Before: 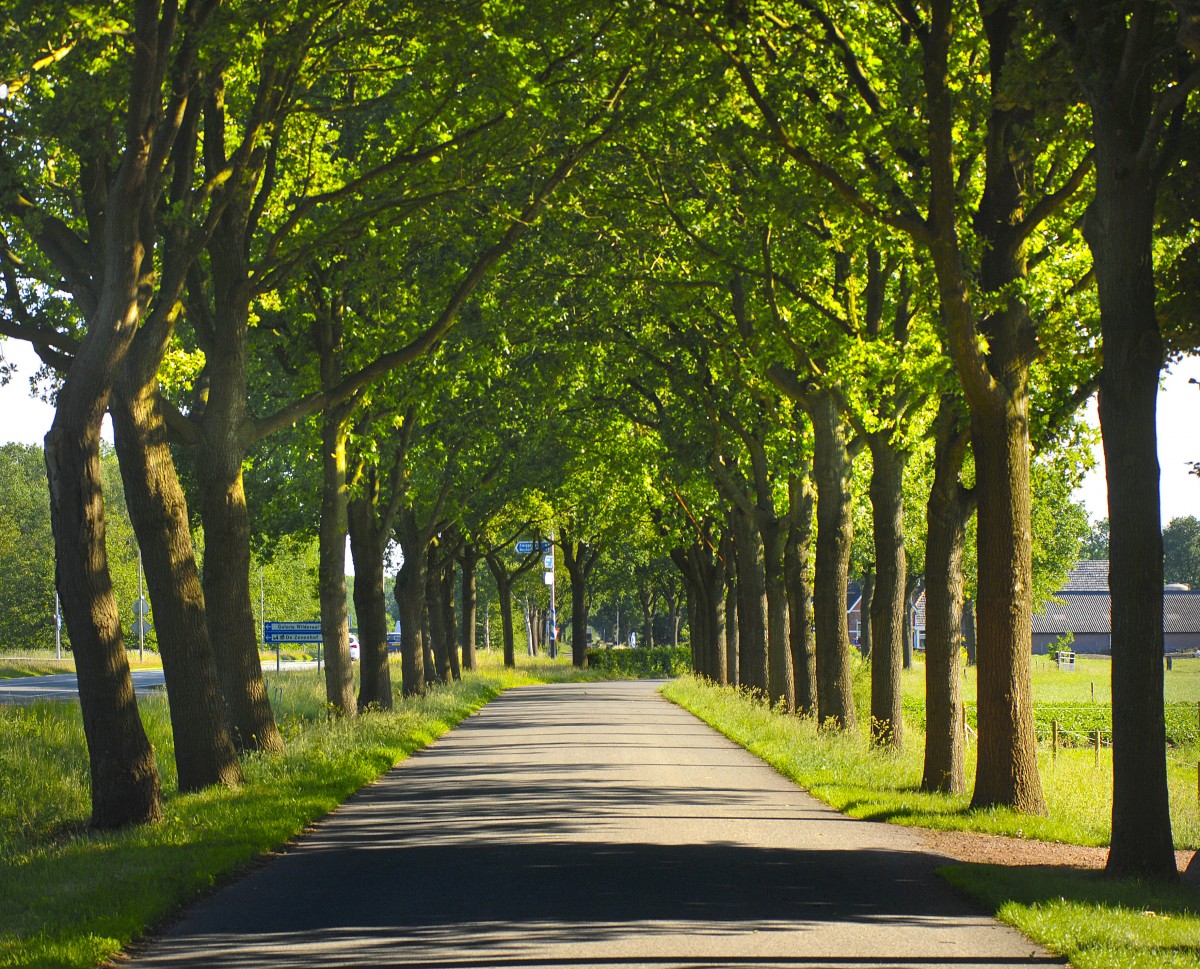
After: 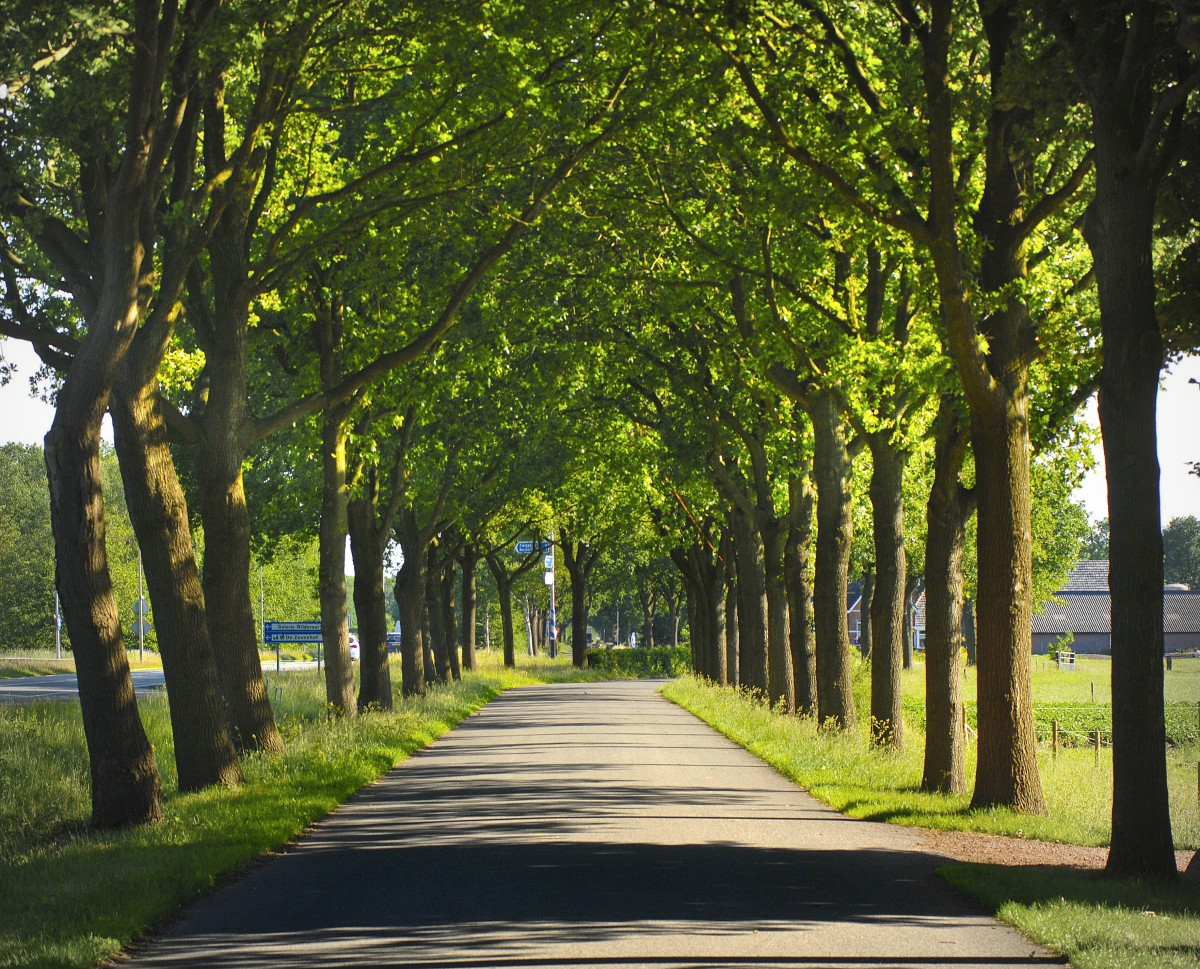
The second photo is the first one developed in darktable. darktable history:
contrast brightness saturation: saturation -0.054
vignetting: fall-off radius 61.02%, brightness -0.291, unbound false
